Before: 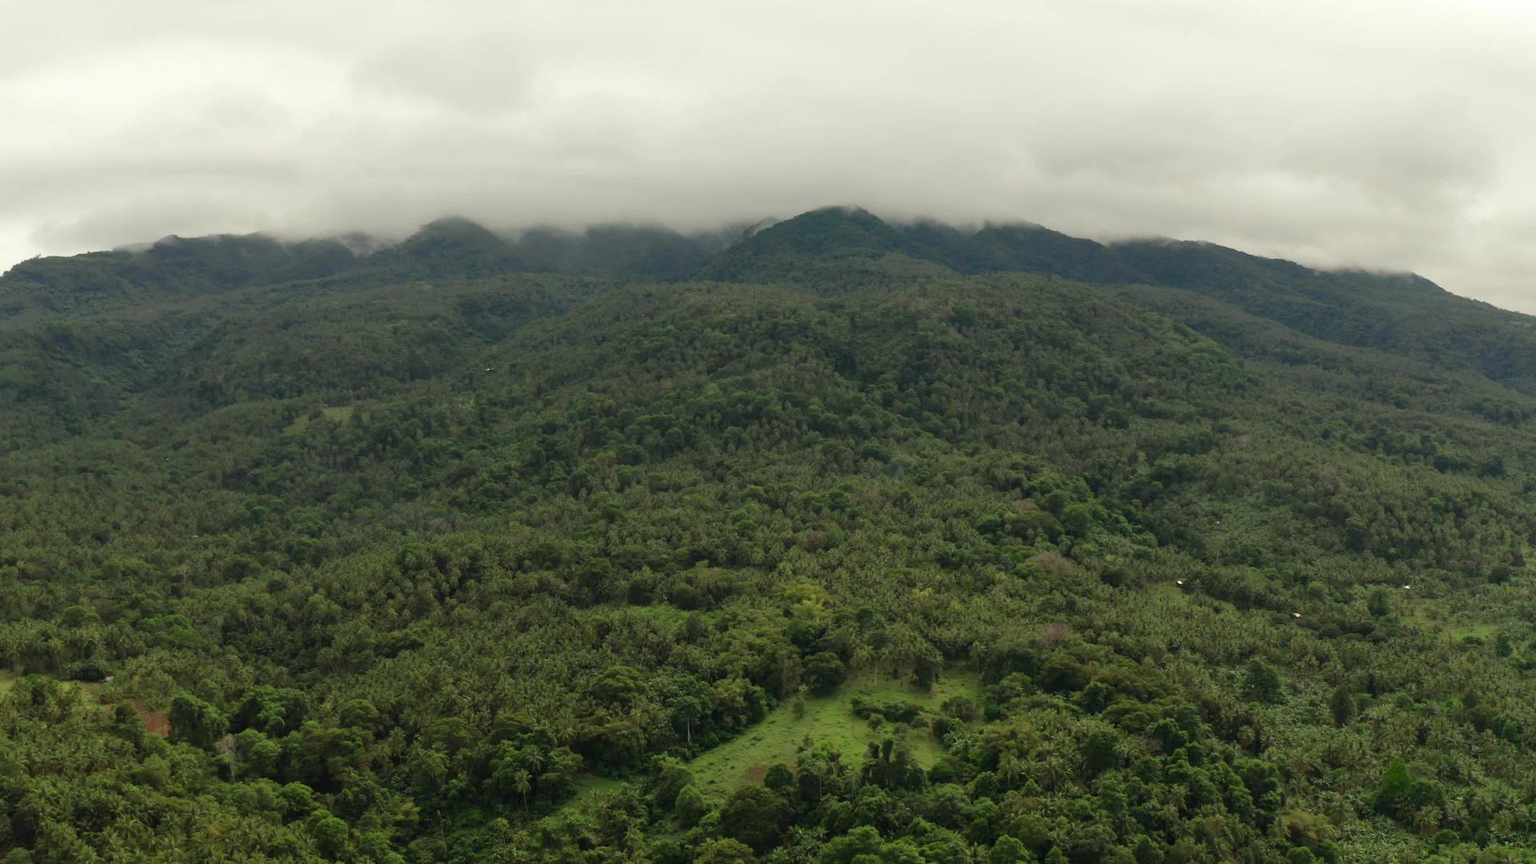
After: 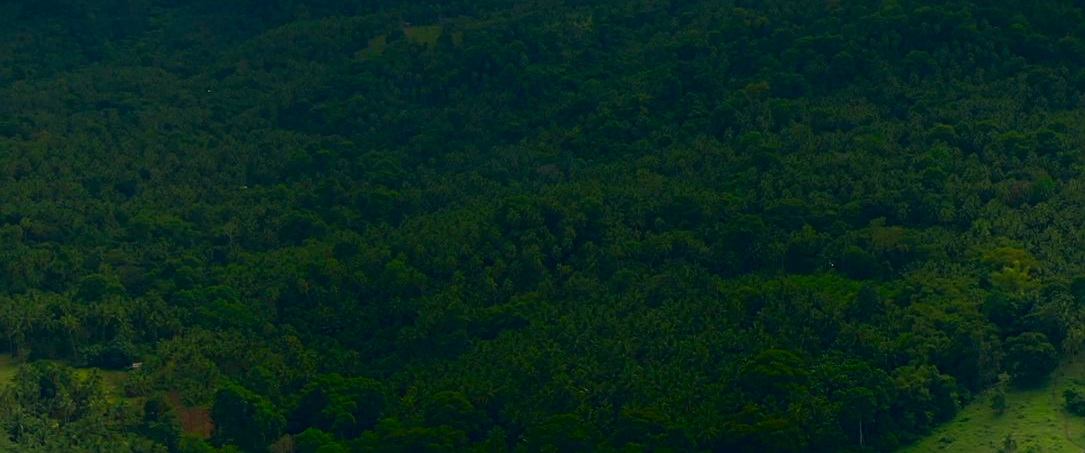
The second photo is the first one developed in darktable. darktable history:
color correction: highlights a* 10.26, highlights b* 14.19, shadows a* -9.96, shadows b* -14.89
shadows and highlights: shadows -89.23, highlights 91.6, soften with gaussian
sharpen: on, module defaults
crop: top 44.811%, right 43.49%, bottom 13.199%
